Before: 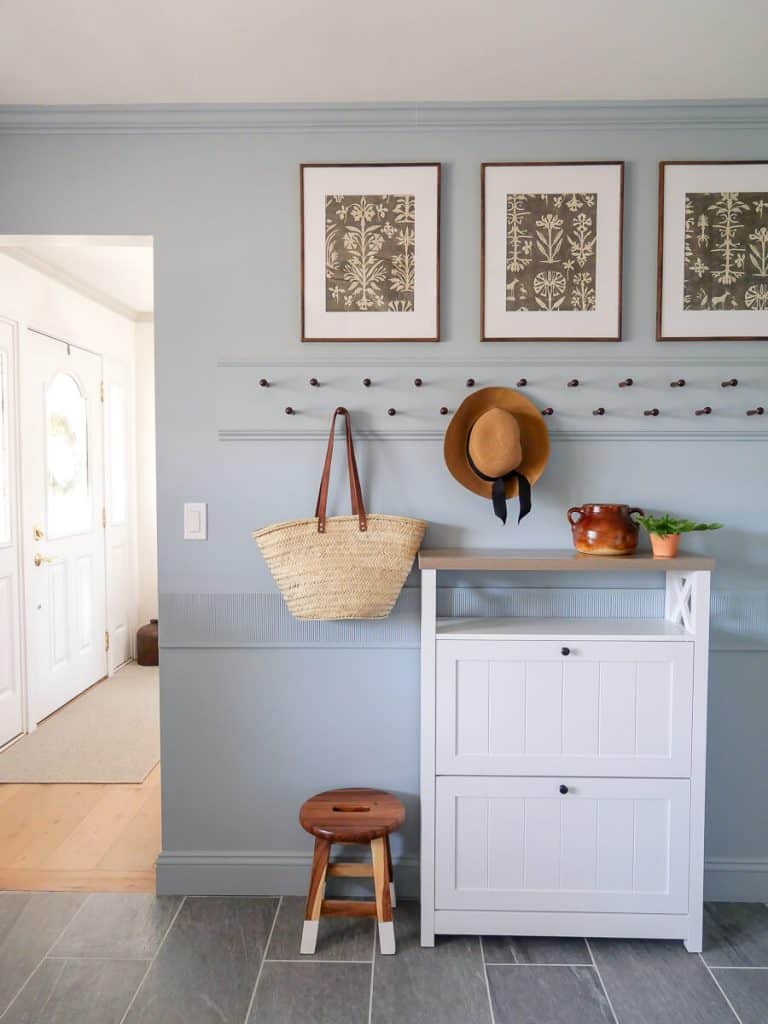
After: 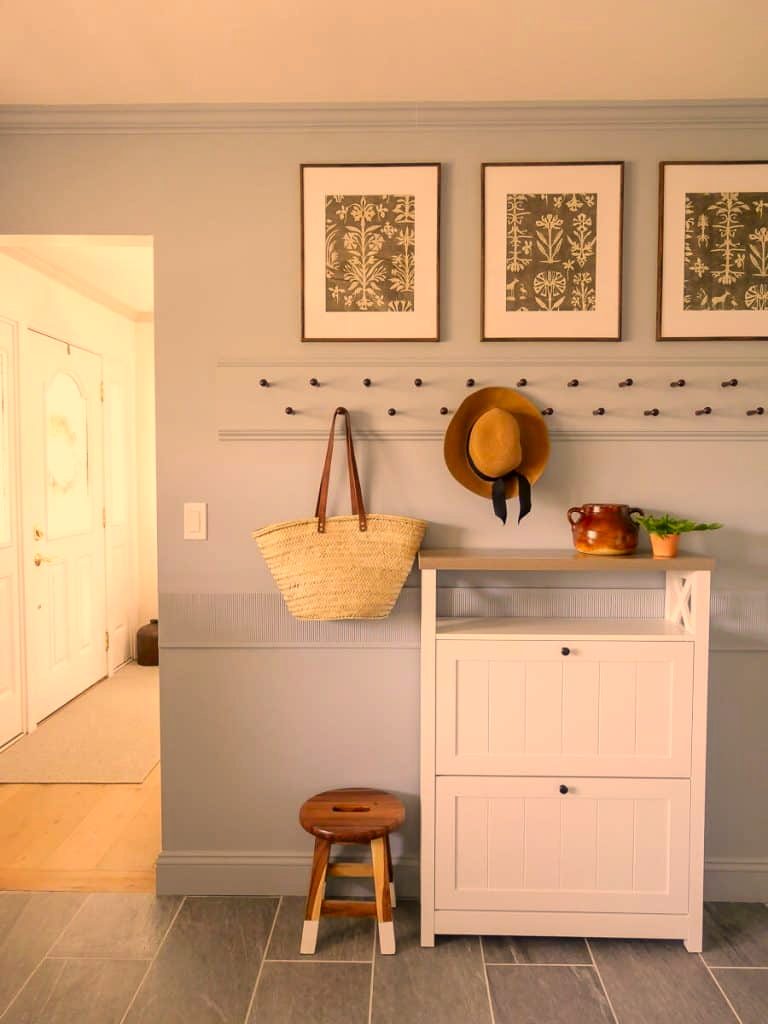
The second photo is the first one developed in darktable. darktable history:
color correction: highlights a* 18.26, highlights b* 35.38, shadows a* 1.32, shadows b* 6.56, saturation 1.01
